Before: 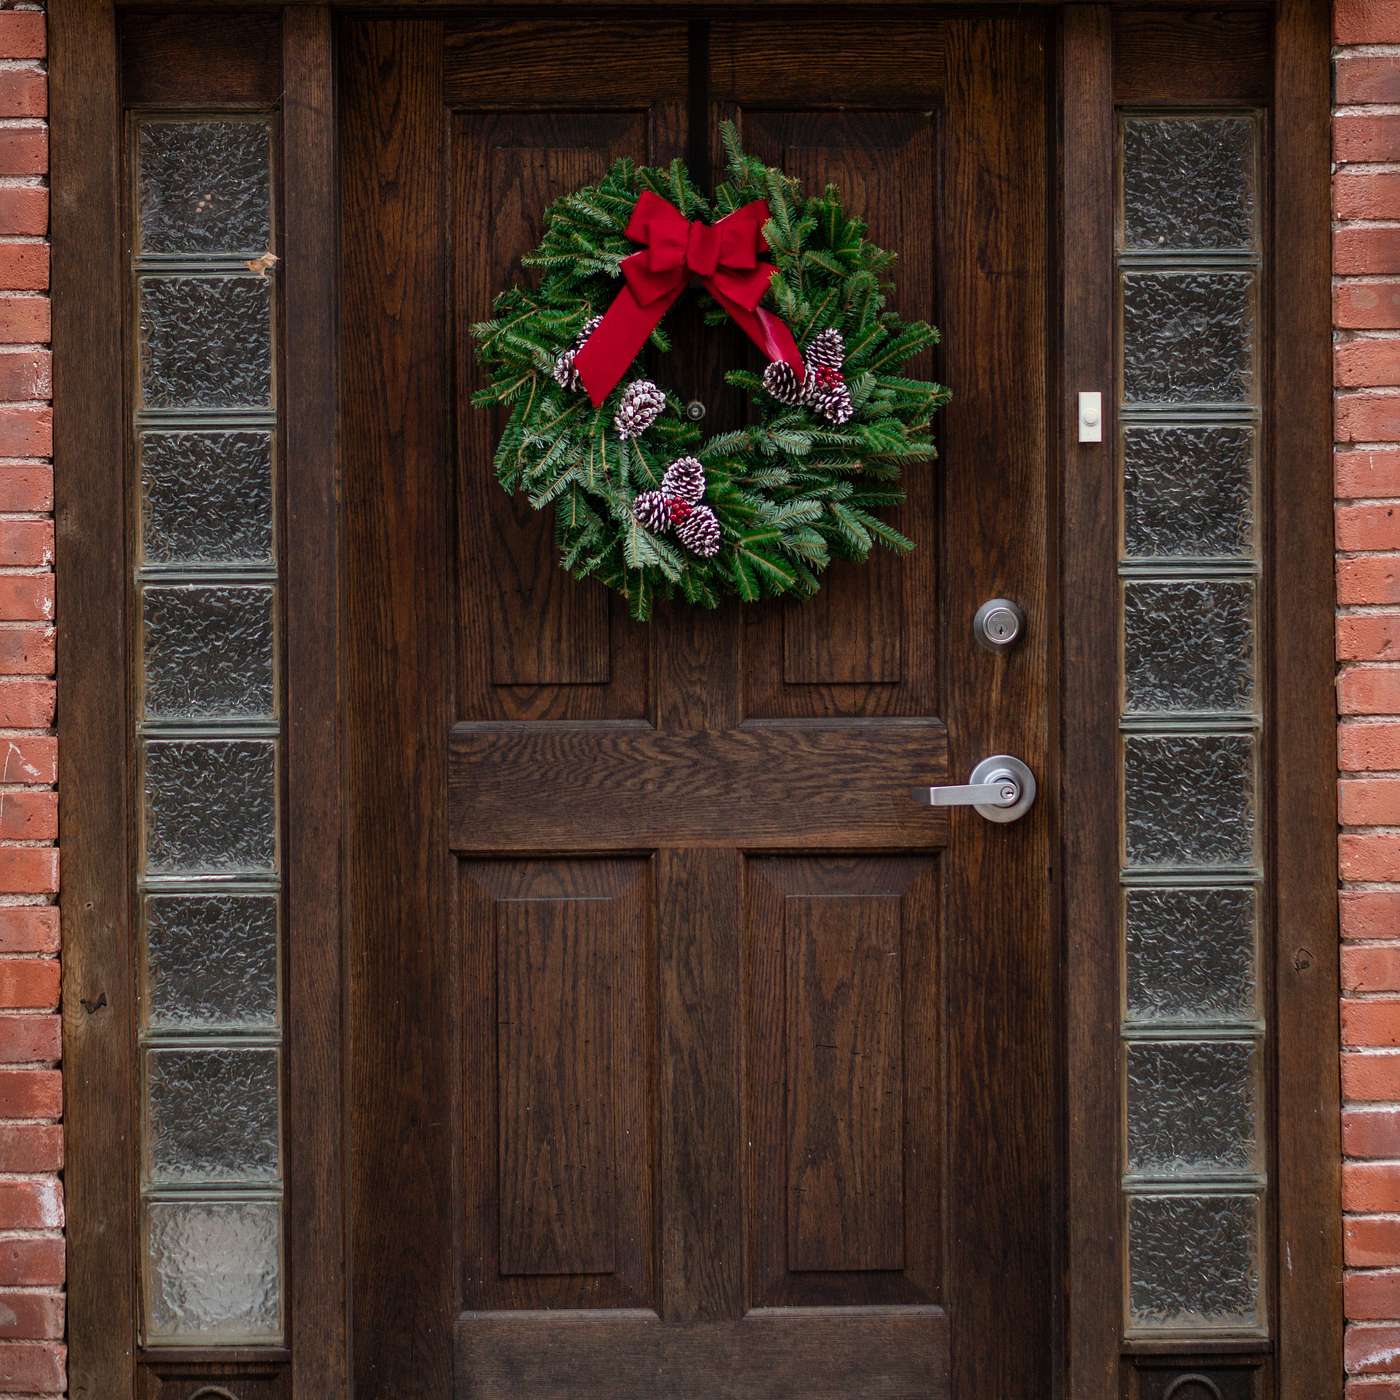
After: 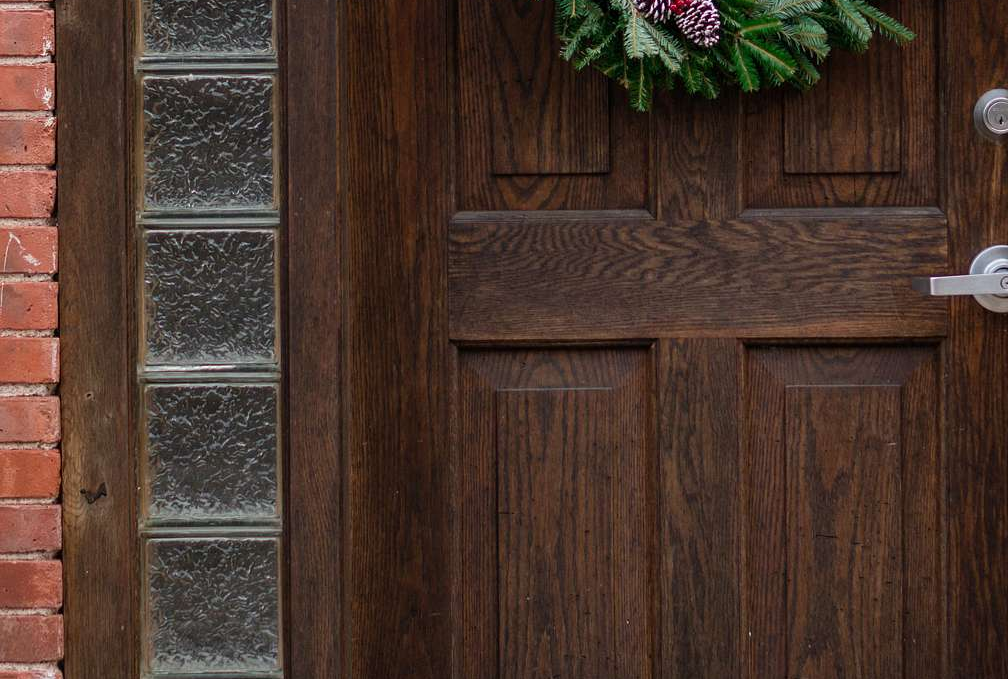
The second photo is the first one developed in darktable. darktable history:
crop: top 36.498%, right 27.964%, bottom 14.995%
color balance: mode lift, gamma, gain (sRGB)
